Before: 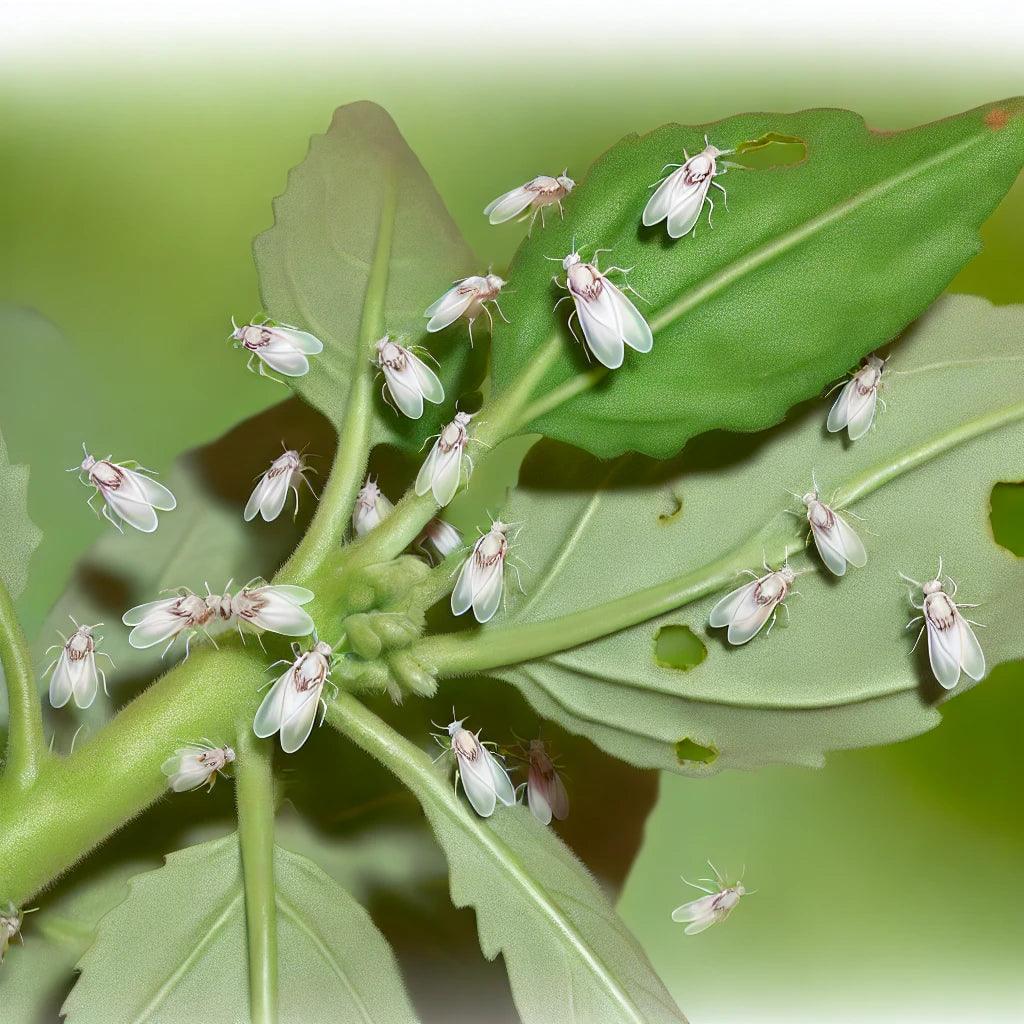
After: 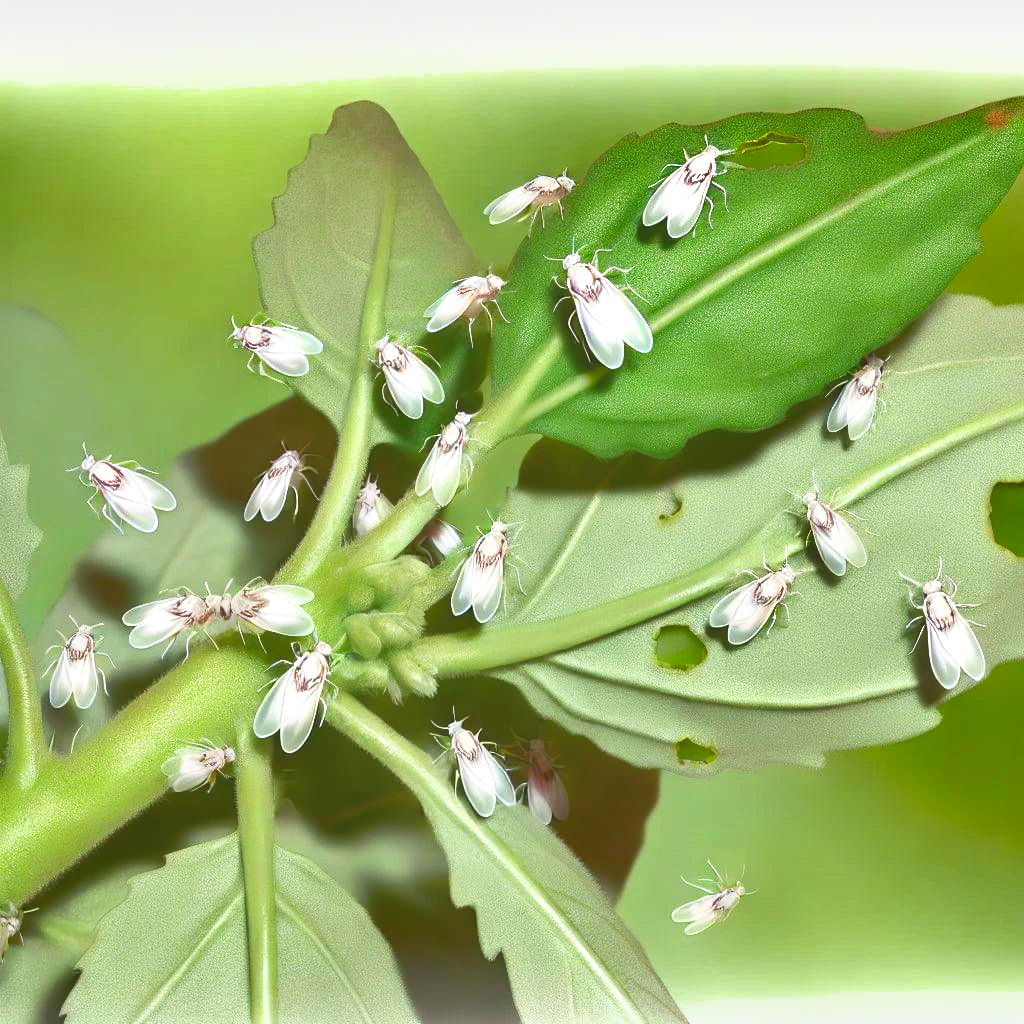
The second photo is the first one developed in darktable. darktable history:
exposure: black level correction 0, exposure 0.692 EV, compensate highlight preservation false
local contrast: highlights 70%, shadows 67%, detail 83%, midtone range 0.329
shadows and highlights: low approximation 0.01, soften with gaussian
